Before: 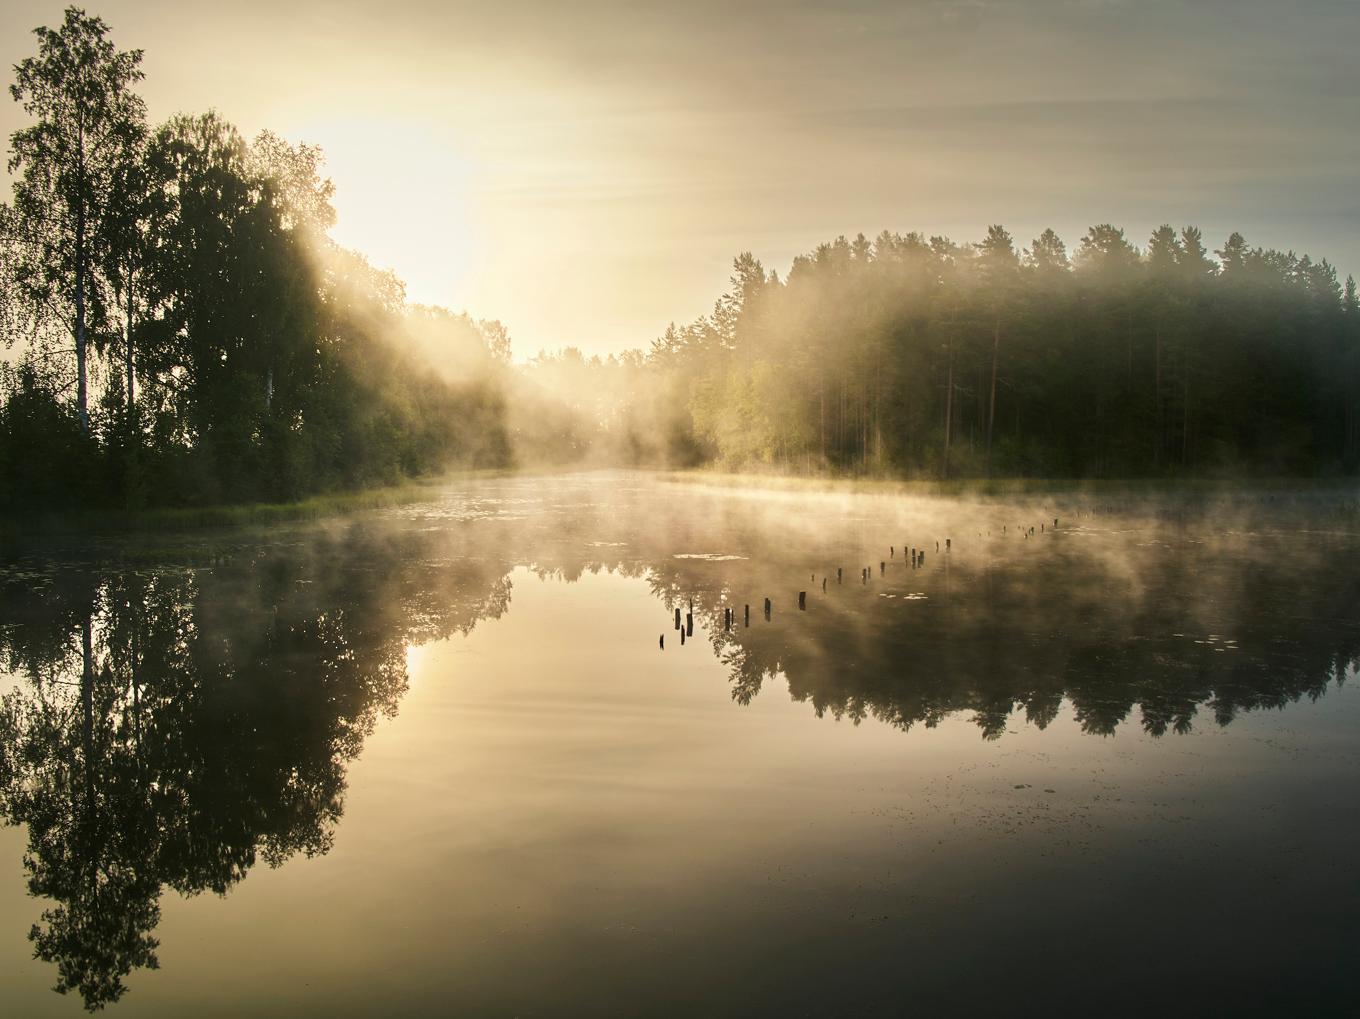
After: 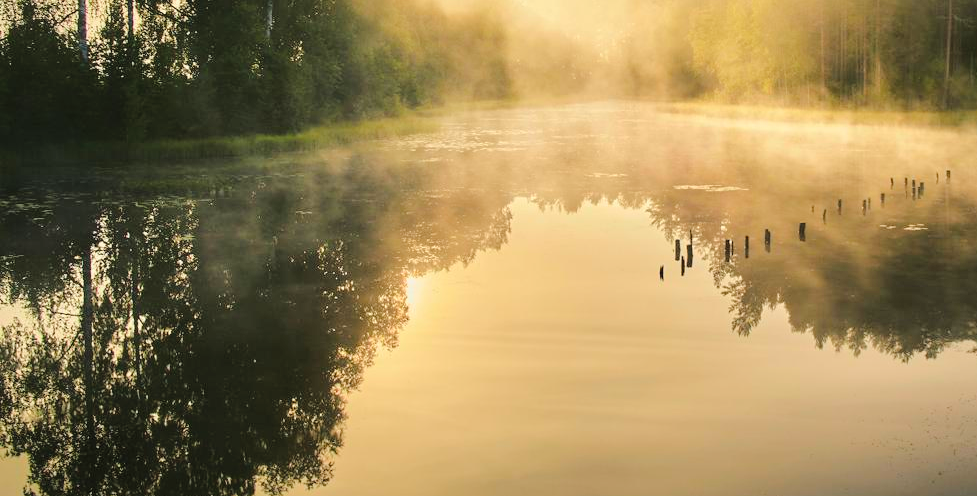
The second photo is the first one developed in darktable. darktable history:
contrast brightness saturation: contrast 0.069, brightness 0.18, saturation 0.397
crop: top 36.254%, right 28.108%, bottom 14.994%
tone curve: curves: ch0 [(0, 0.003) (0.211, 0.174) (0.482, 0.519) (0.843, 0.821) (0.992, 0.971)]; ch1 [(0, 0) (0.276, 0.206) (0.393, 0.364) (0.482, 0.477) (0.506, 0.5) (0.523, 0.523) (0.572, 0.592) (0.635, 0.665) (0.695, 0.759) (1, 1)]; ch2 [(0, 0) (0.438, 0.456) (0.498, 0.497) (0.536, 0.527) (0.562, 0.584) (0.619, 0.602) (0.698, 0.698) (1, 1)], color space Lab, linked channels, preserve colors none
